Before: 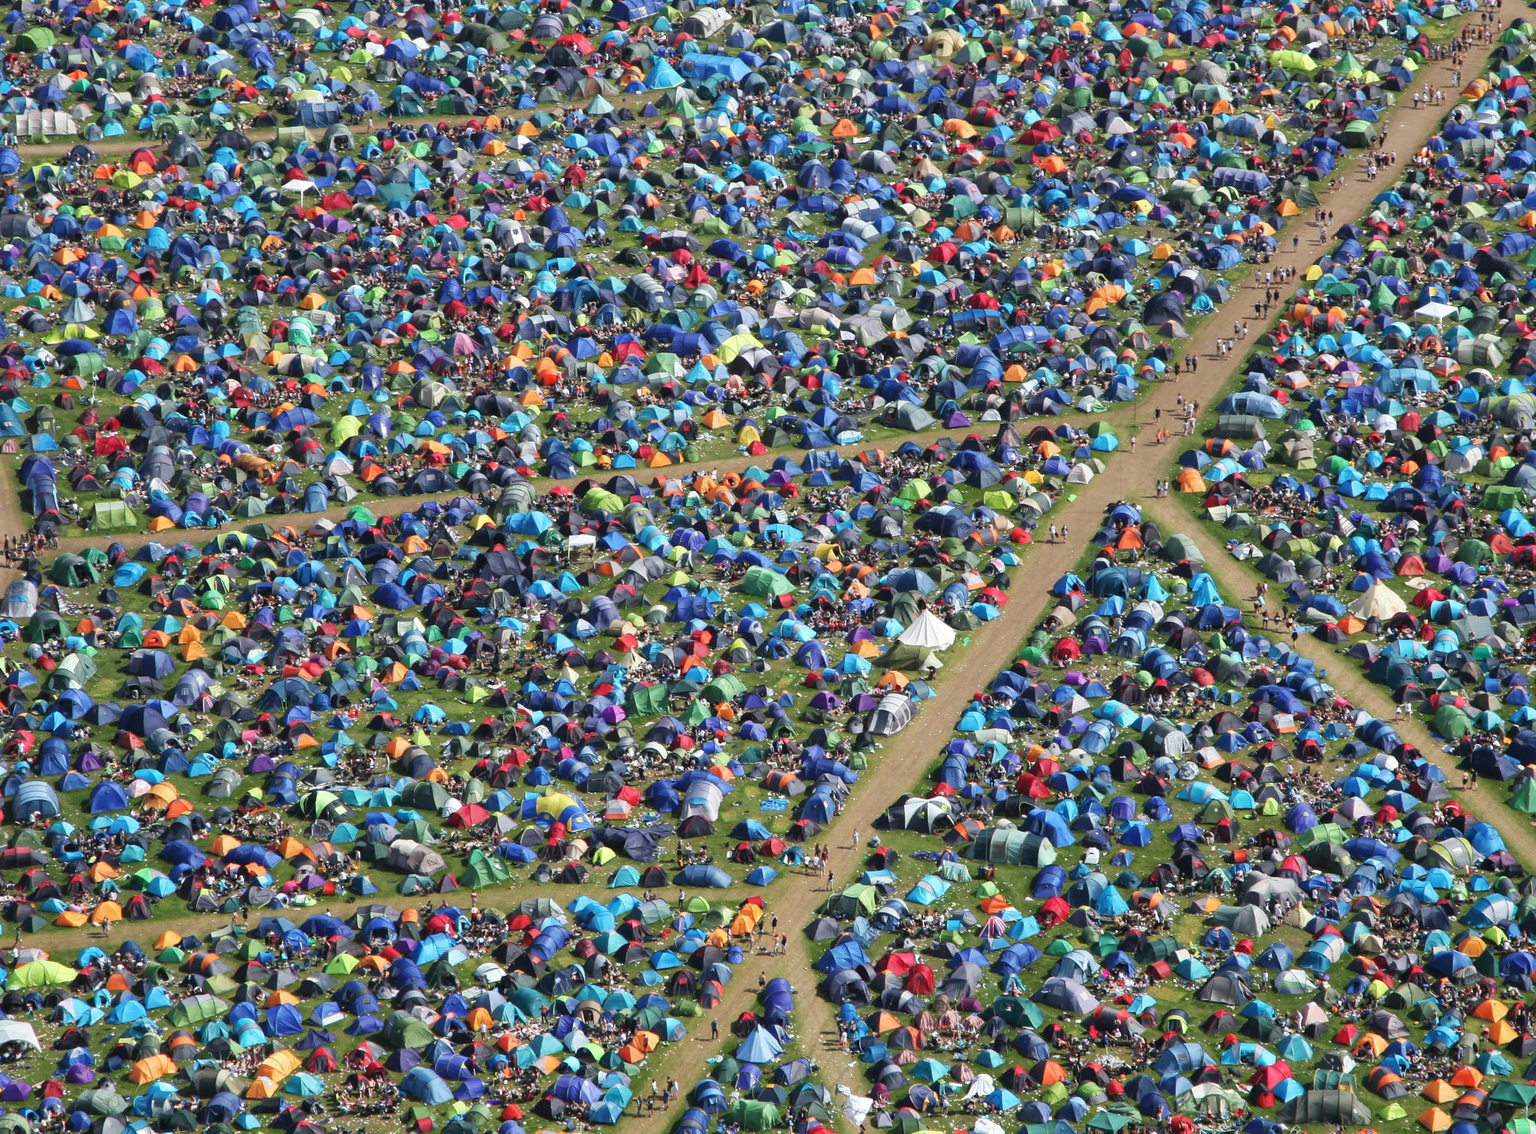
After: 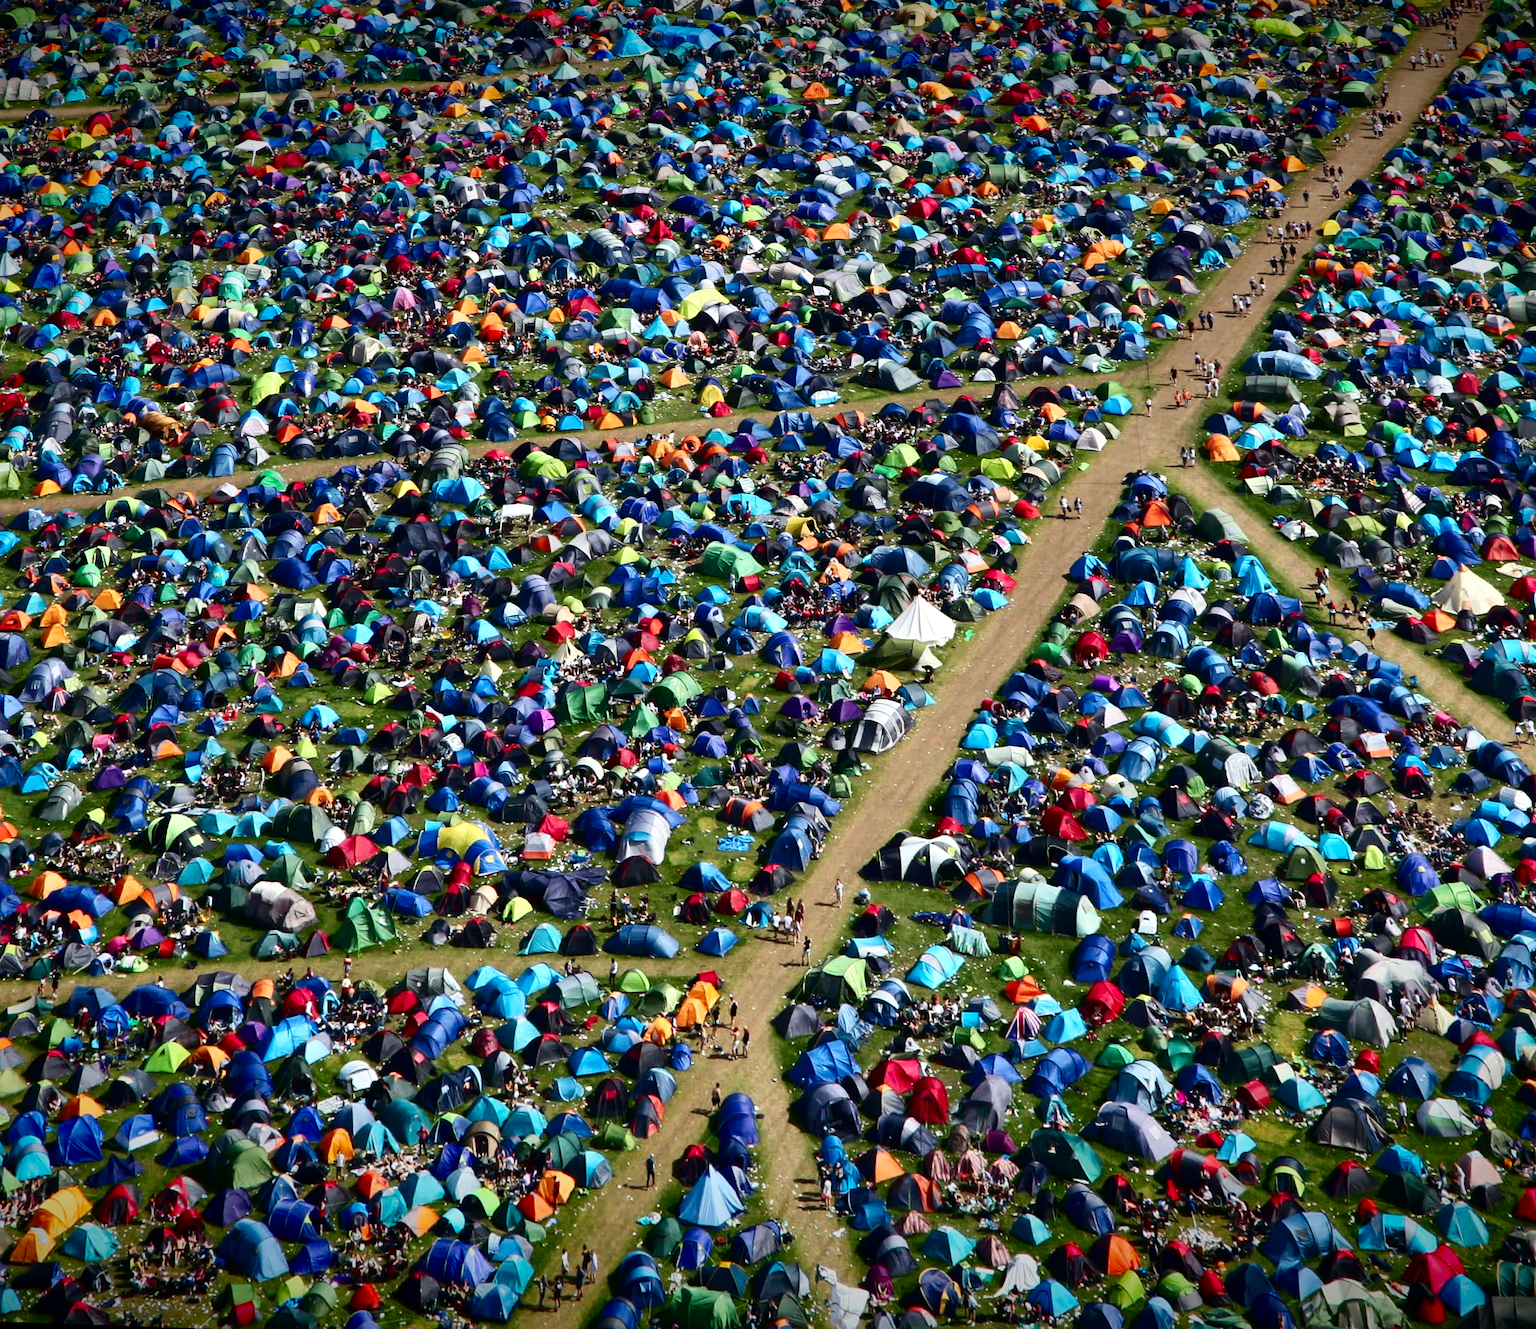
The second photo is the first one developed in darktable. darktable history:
vignetting: fall-off start 98.29%, fall-off radius 100%, brightness -1, saturation 0.5, width/height ratio 1.428
exposure: exposure 0.178 EV, compensate exposure bias true, compensate highlight preservation false
rotate and perspective: rotation 0.72°, lens shift (vertical) -0.352, lens shift (horizontal) -0.051, crop left 0.152, crop right 0.859, crop top 0.019, crop bottom 0.964
contrast brightness saturation: contrast 0.24, brightness -0.24, saturation 0.14
crop: top 0.05%, bottom 0.098%
